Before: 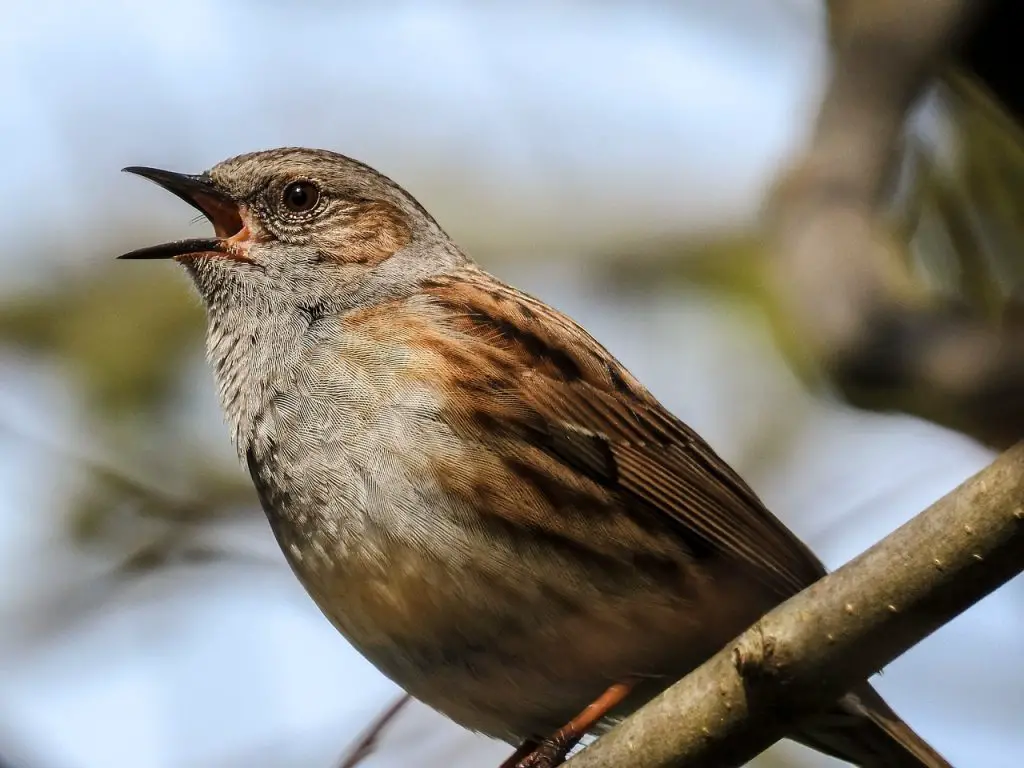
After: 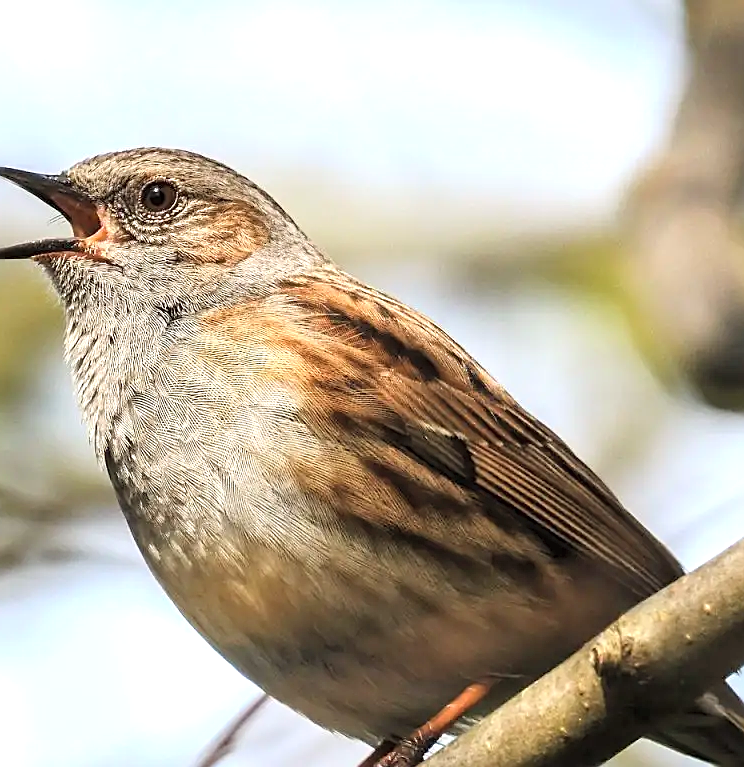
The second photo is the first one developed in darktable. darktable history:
sharpen: on, module defaults
exposure: exposure 0.753 EV, compensate exposure bias true, compensate highlight preservation false
crop: left 13.888%, right 13.365%
contrast brightness saturation: brightness 0.148
